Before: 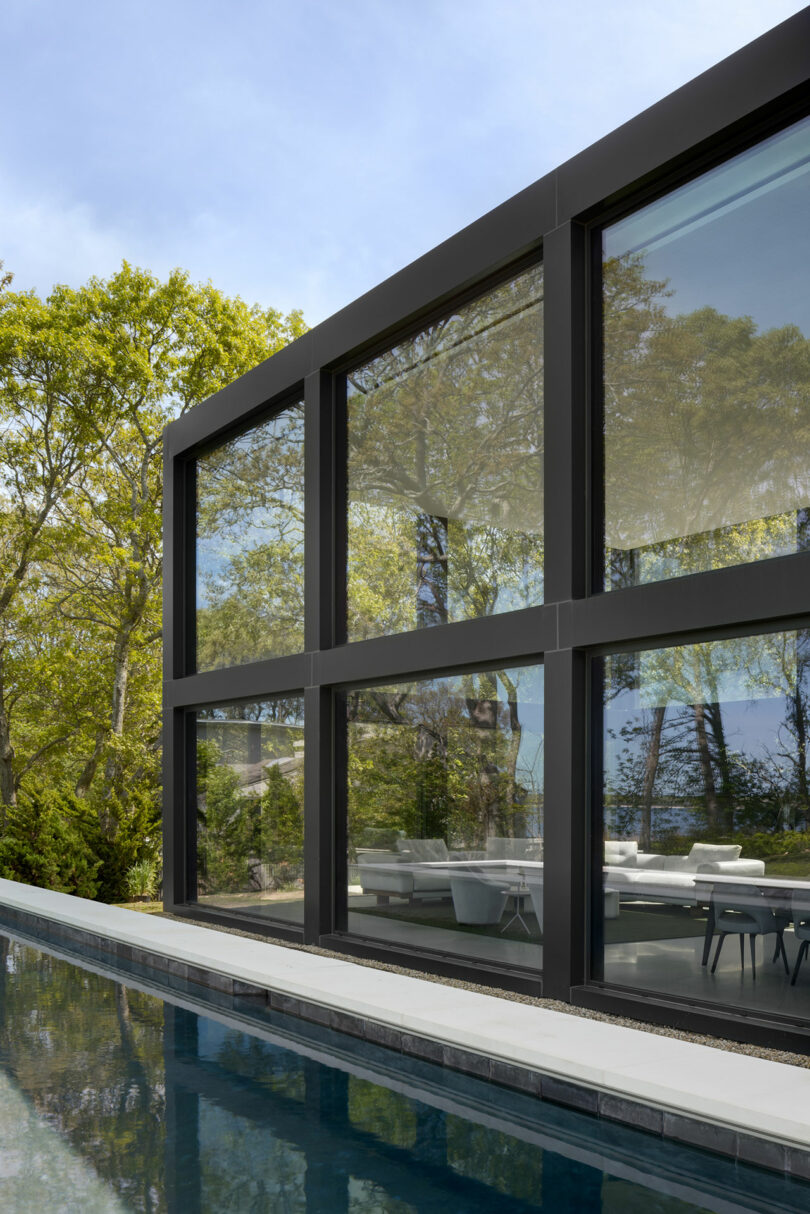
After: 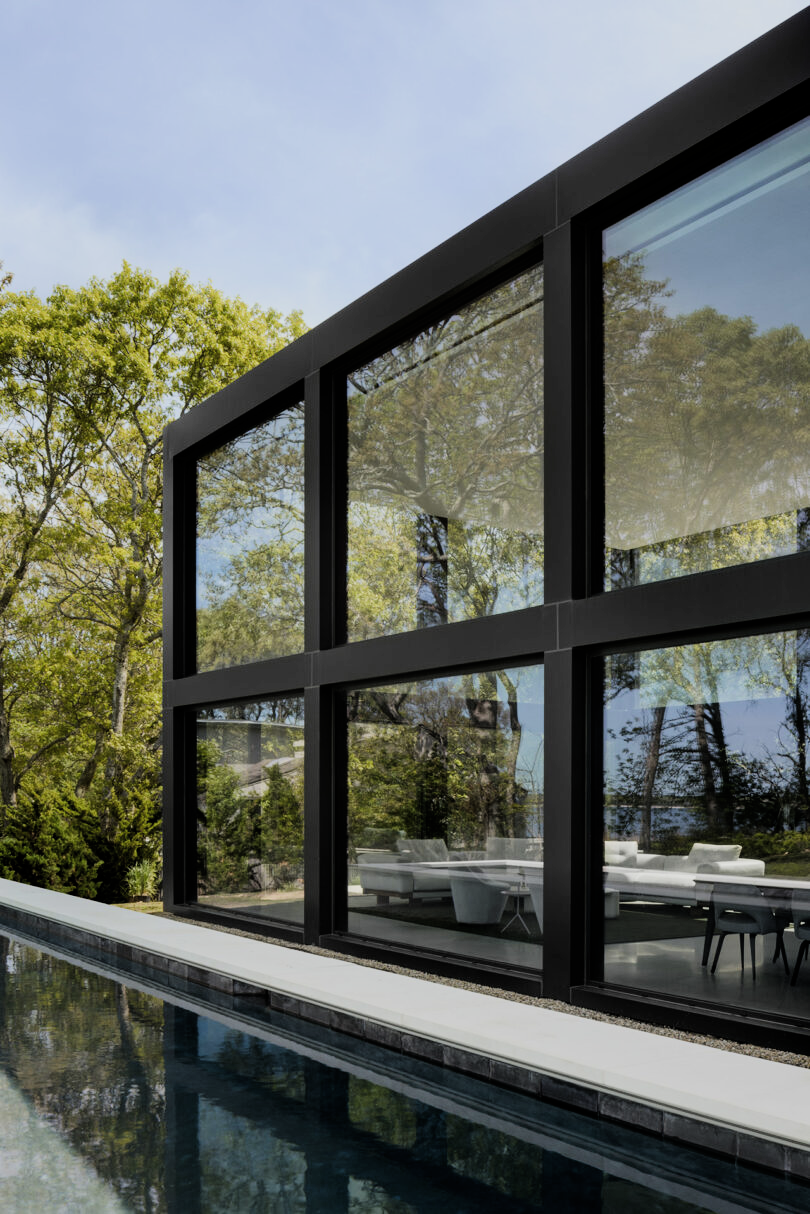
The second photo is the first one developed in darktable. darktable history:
filmic rgb: black relative exposure -7.65 EV, white relative exposure 4.56 EV, threshold 3.04 EV, hardness 3.61, contrast 1.259, color science v4 (2020), iterations of high-quality reconstruction 0, enable highlight reconstruction true
